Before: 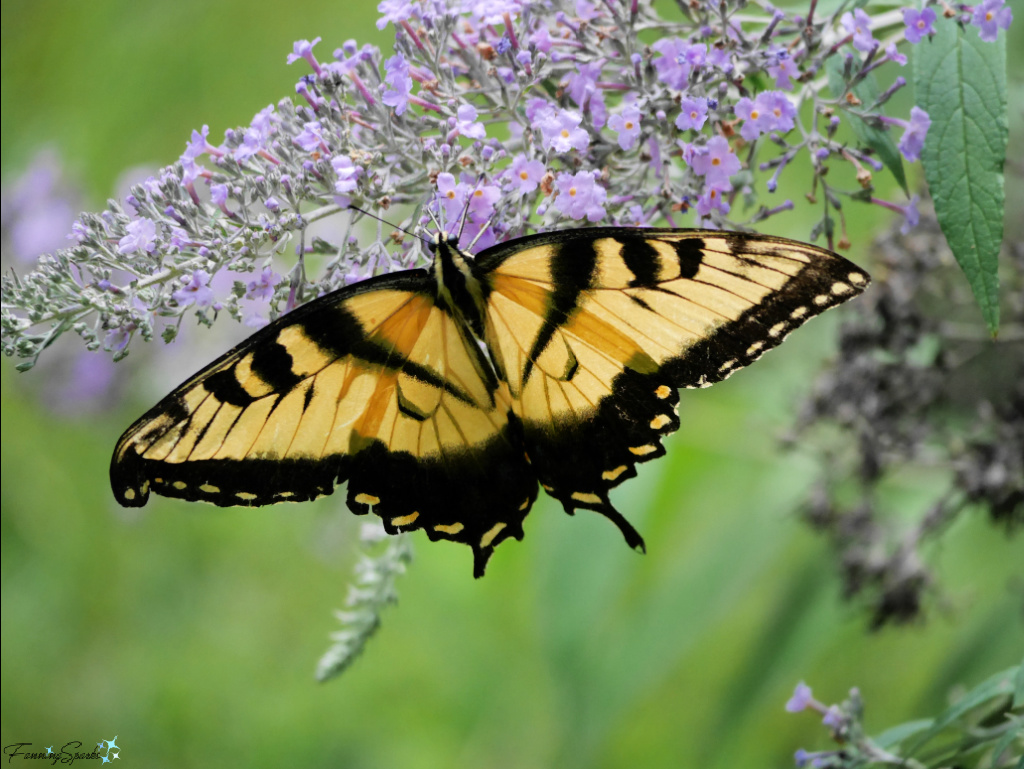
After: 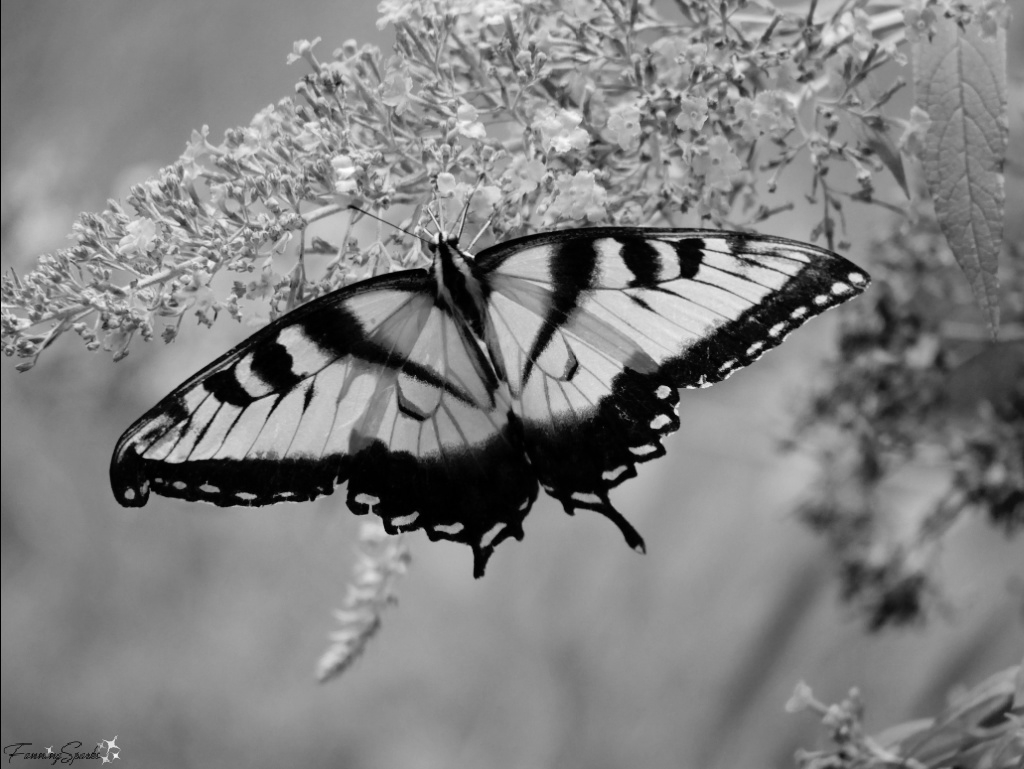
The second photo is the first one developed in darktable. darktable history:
monochrome: on, module defaults
color correction: highlights a* 3.22, highlights b* 1.93, saturation 1.19
